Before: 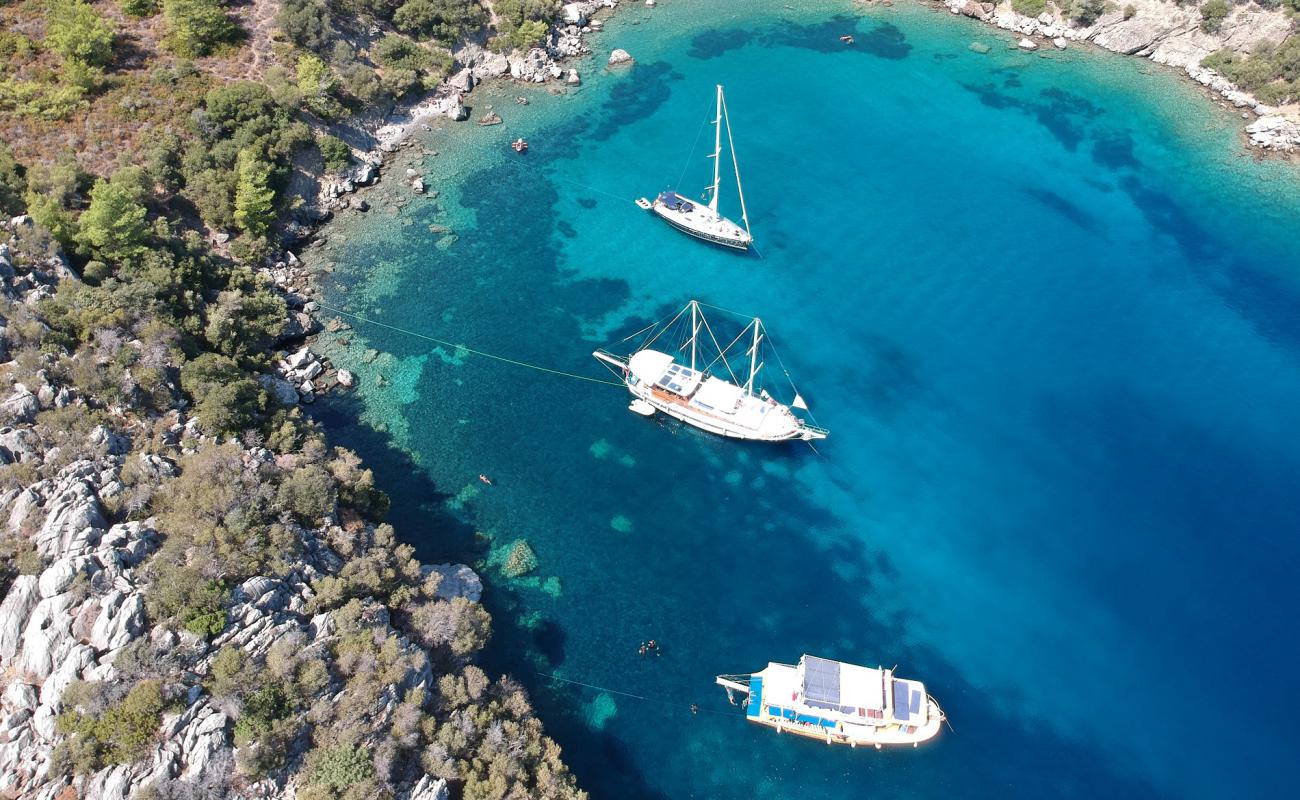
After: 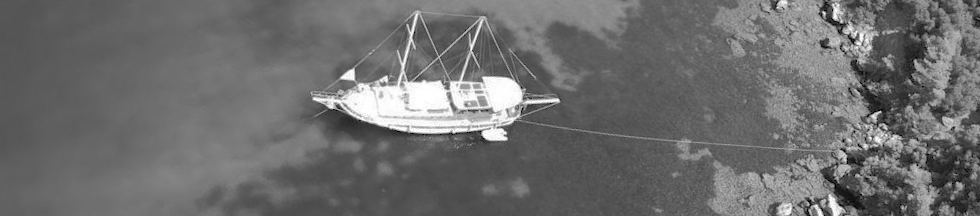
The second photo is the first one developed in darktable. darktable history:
crop and rotate: angle 16.12°, top 30.835%, bottom 35.653%
monochrome: a 1.94, b -0.638
rotate and perspective: rotation -4.25°, automatic cropping off
shadows and highlights: shadows 60, highlights -60
